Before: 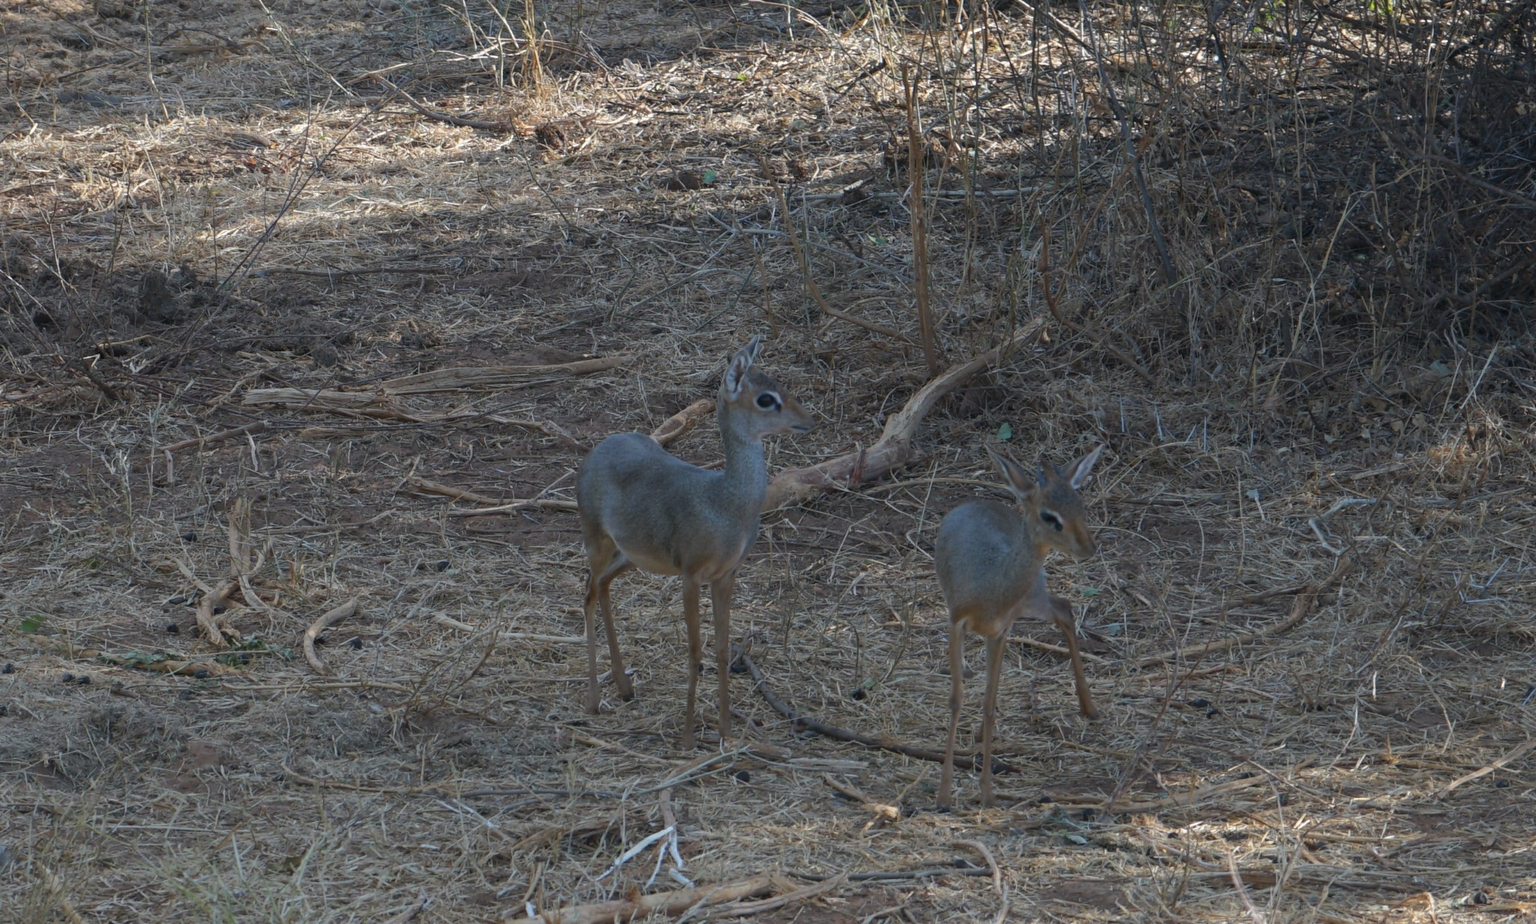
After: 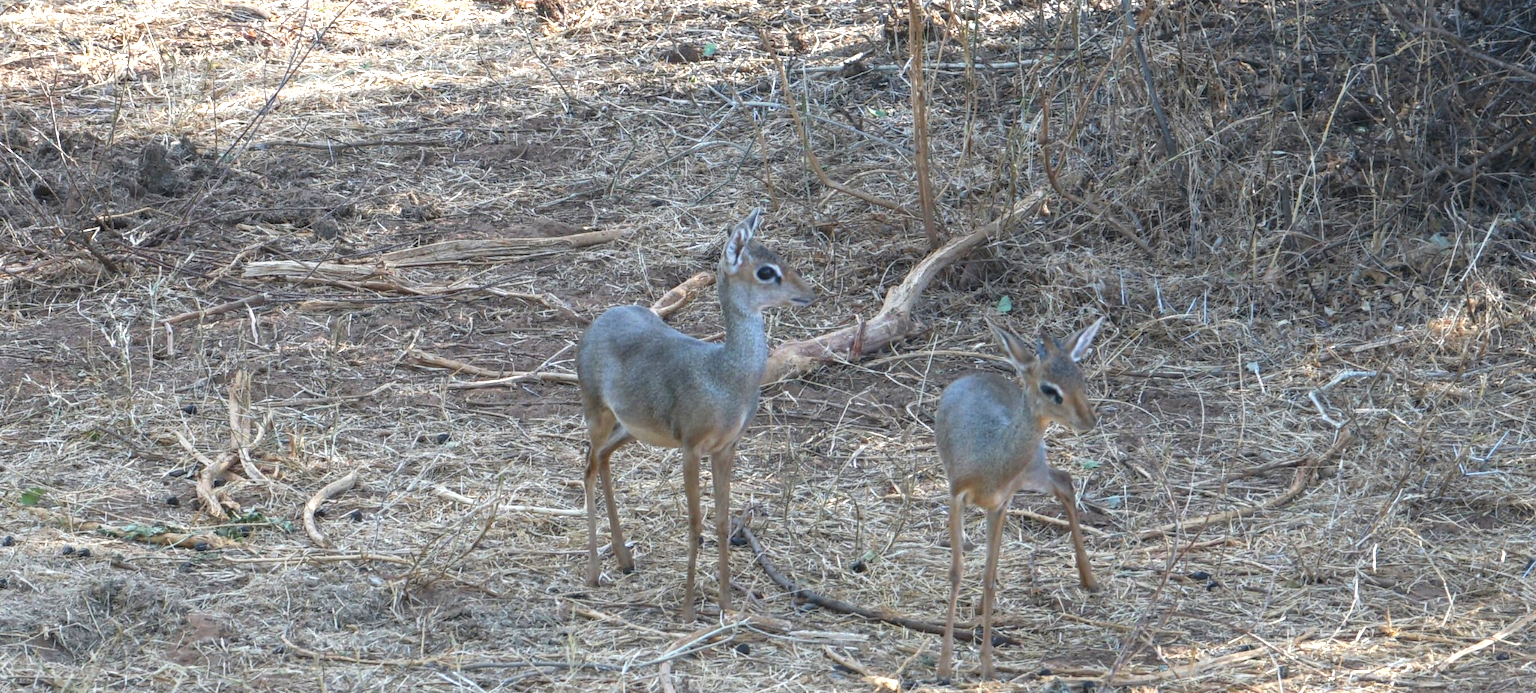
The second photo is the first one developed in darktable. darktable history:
crop: top 13.819%, bottom 11.169%
exposure: black level correction 0, exposure 1.45 EV, compensate exposure bias true, compensate highlight preservation false
local contrast: on, module defaults
